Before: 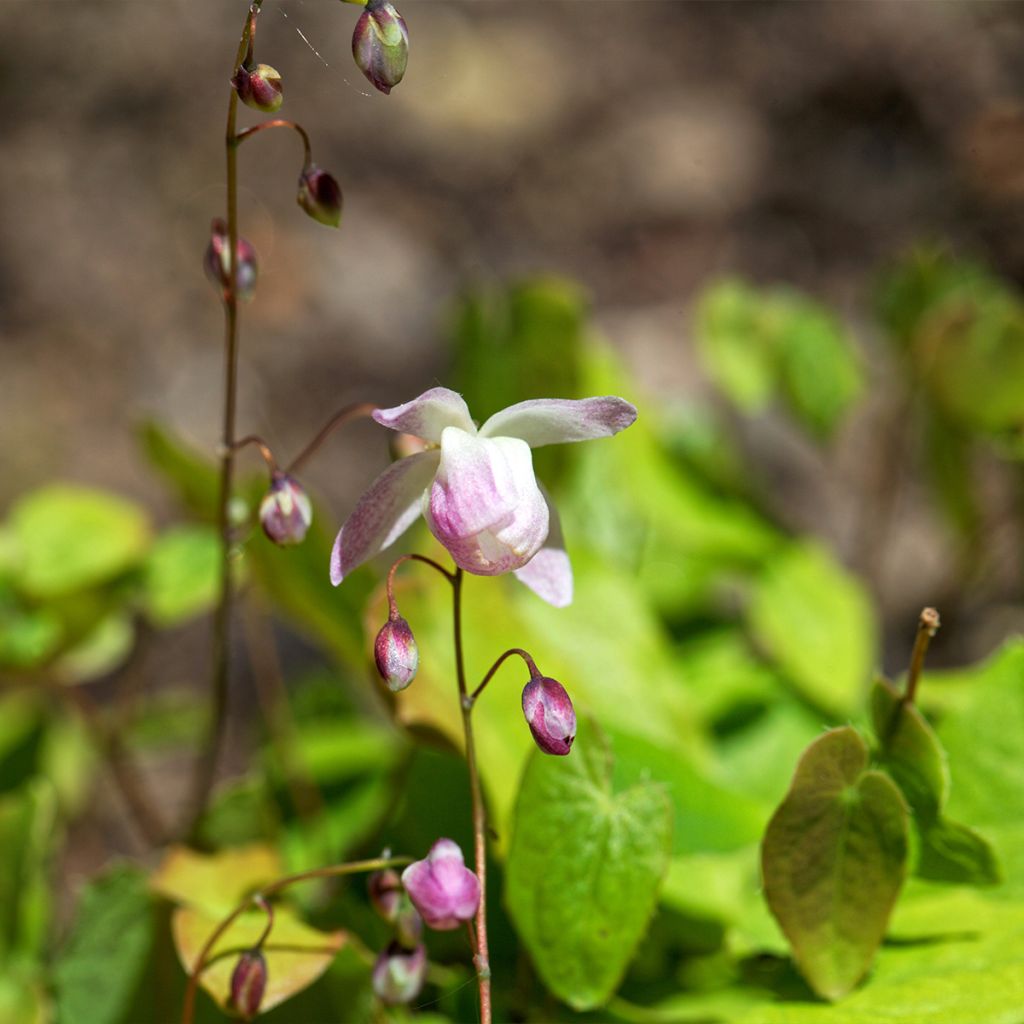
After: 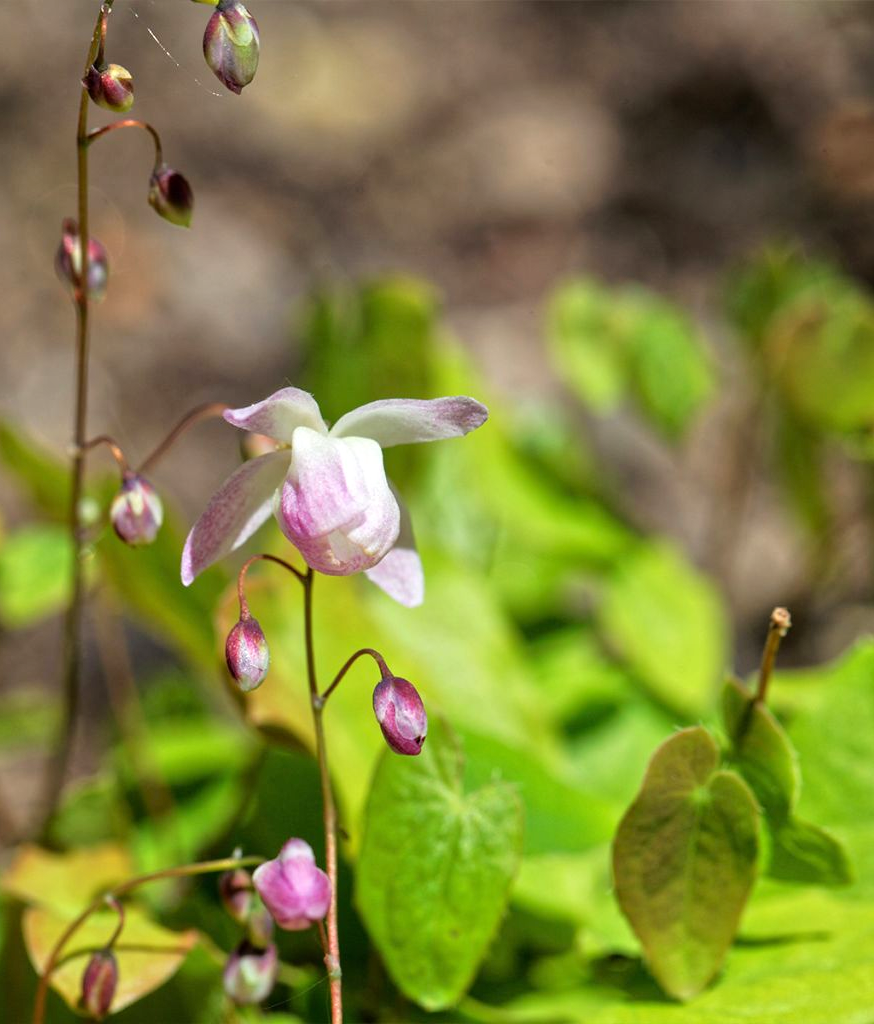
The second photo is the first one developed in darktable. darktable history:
tone equalizer: -8 EV 0.018 EV, -7 EV -0.021 EV, -6 EV 0.028 EV, -5 EV 0.035 EV, -4 EV 0.302 EV, -3 EV 0.672 EV, -2 EV 0.572 EV, -1 EV 0.2 EV, +0 EV 0.016 EV
crop and rotate: left 14.635%
